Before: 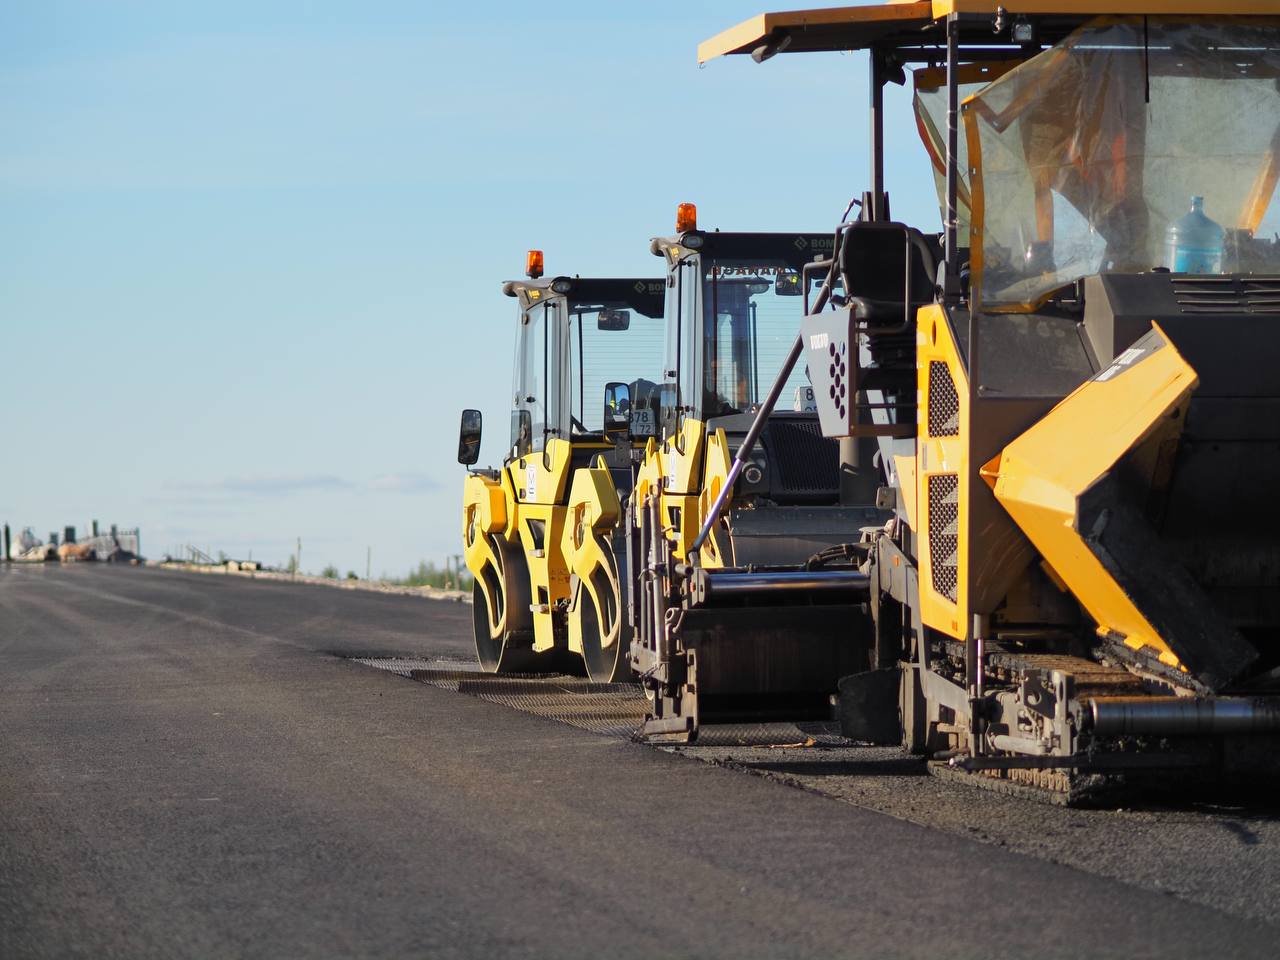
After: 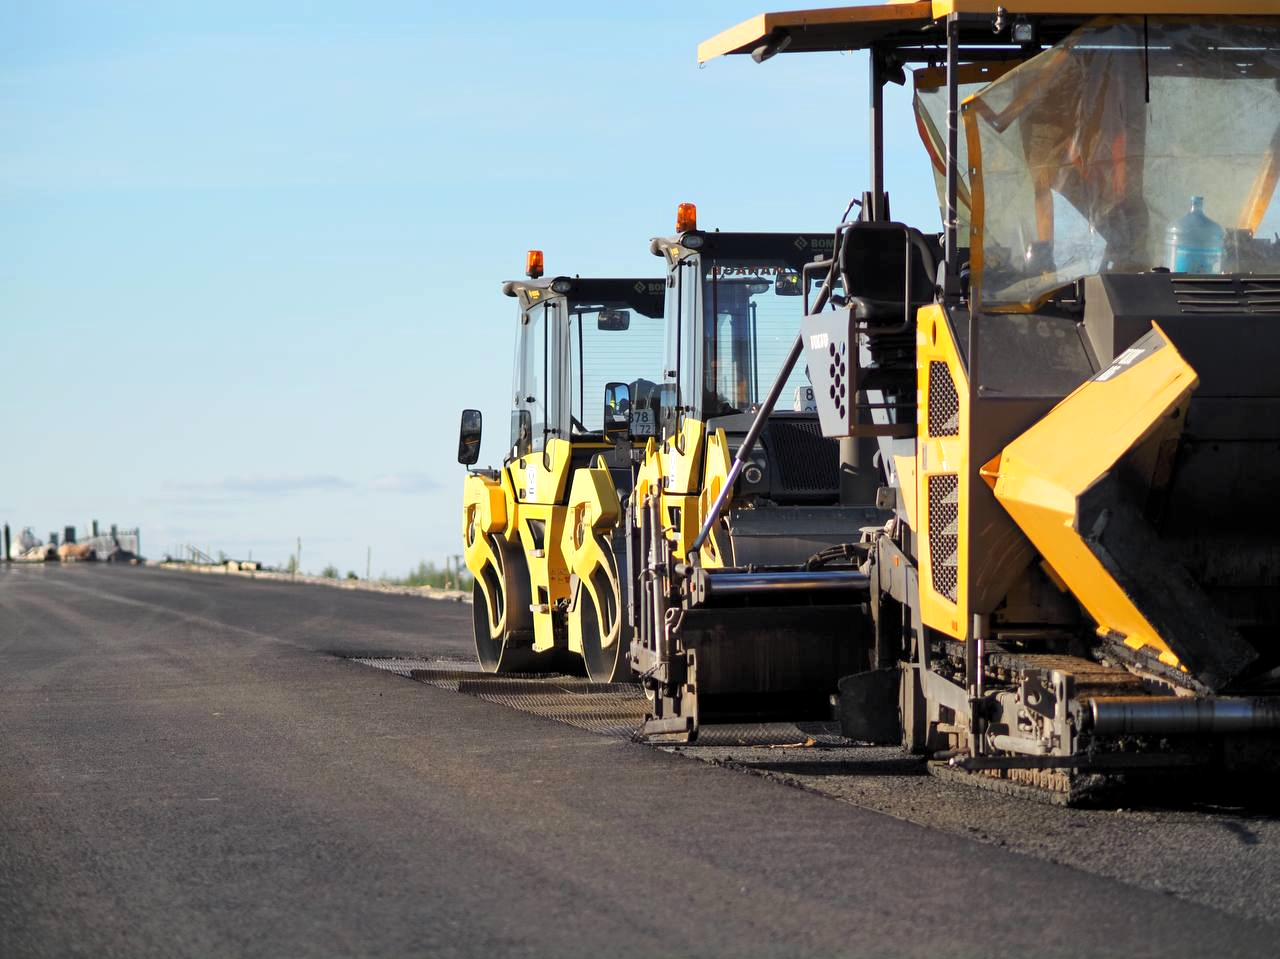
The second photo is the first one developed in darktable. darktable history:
crop: bottom 0.071%
levels: levels [0.026, 0.507, 0.987]
exposure: exposure 0.207 EV, compensate highlight preservation false
